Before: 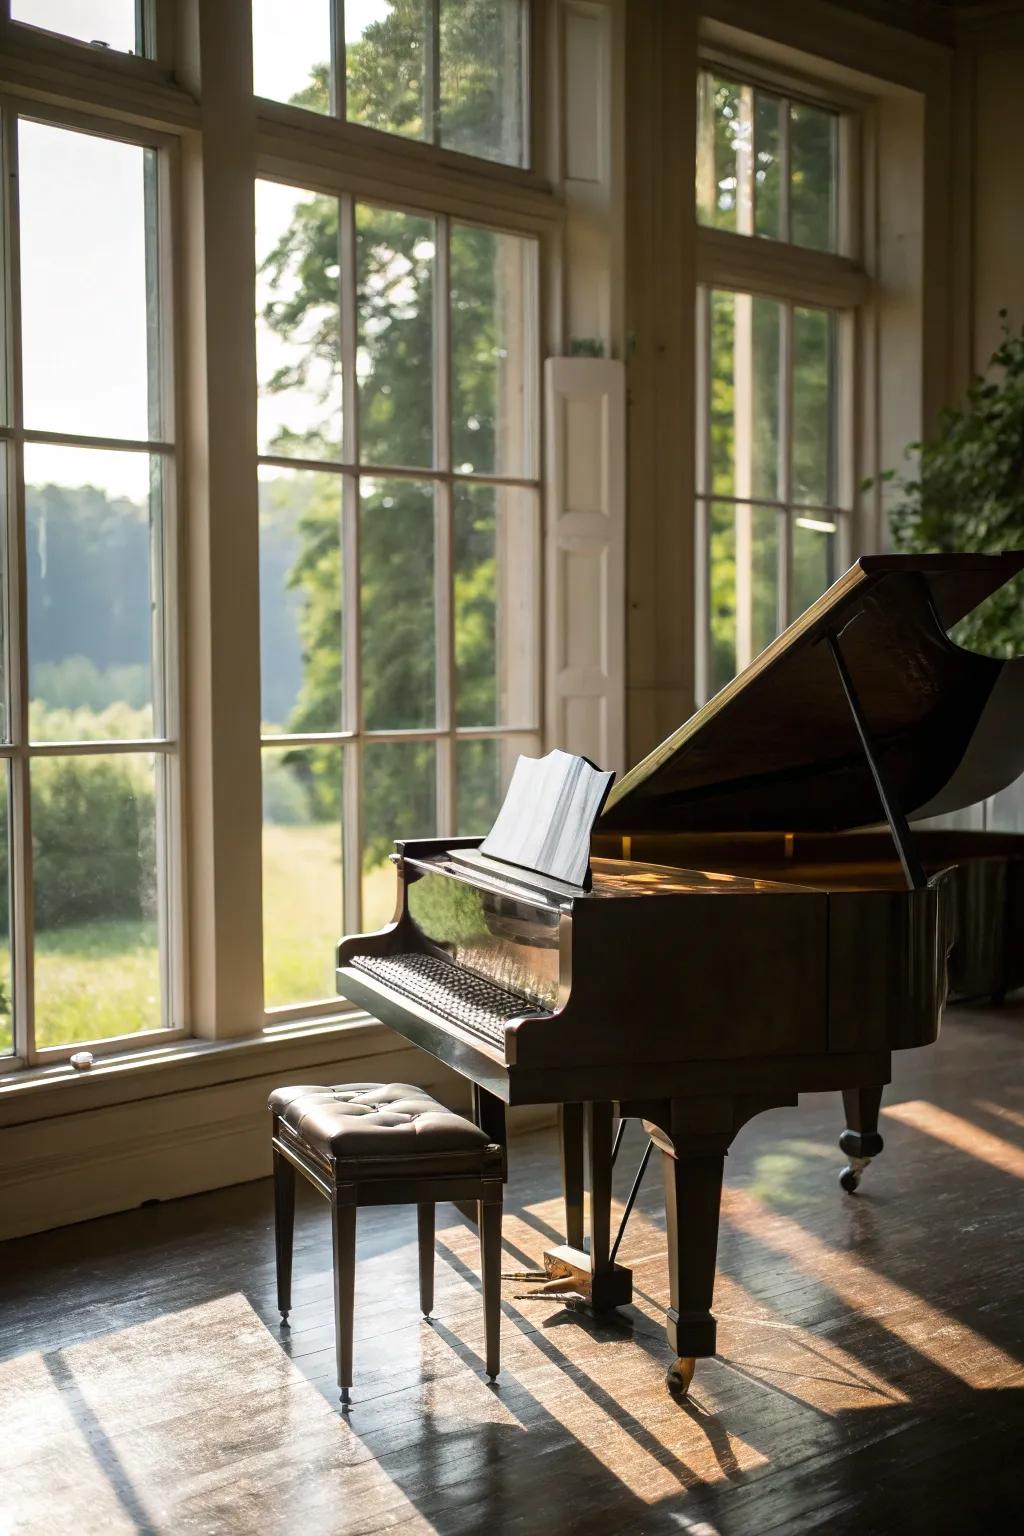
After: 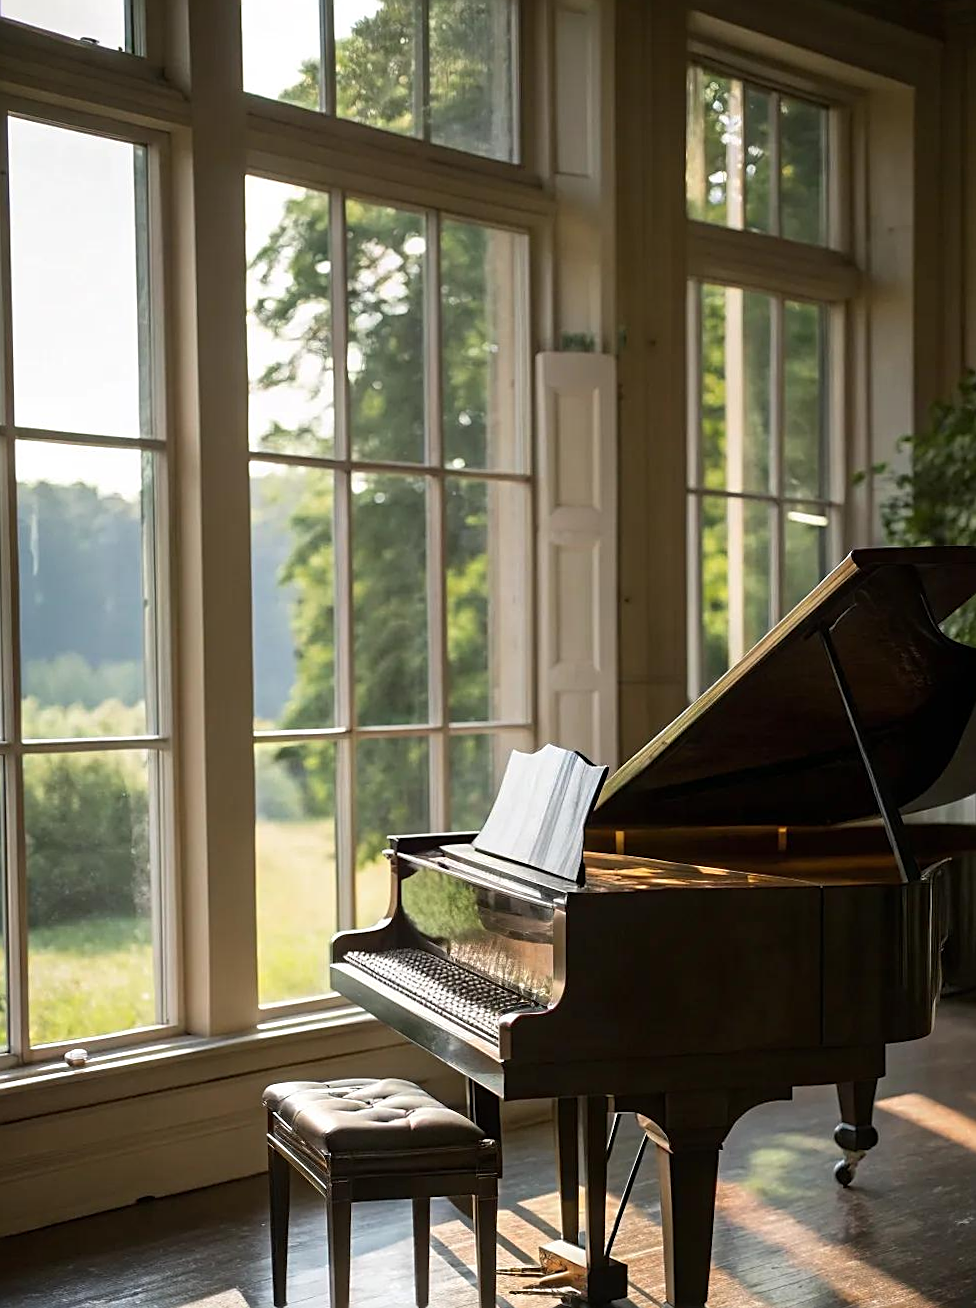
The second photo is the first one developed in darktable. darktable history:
crop and rotate: angle 0.271°, left 0.428%, right 3.505%, bottom 14.239%
sharpen: on, module defaults
